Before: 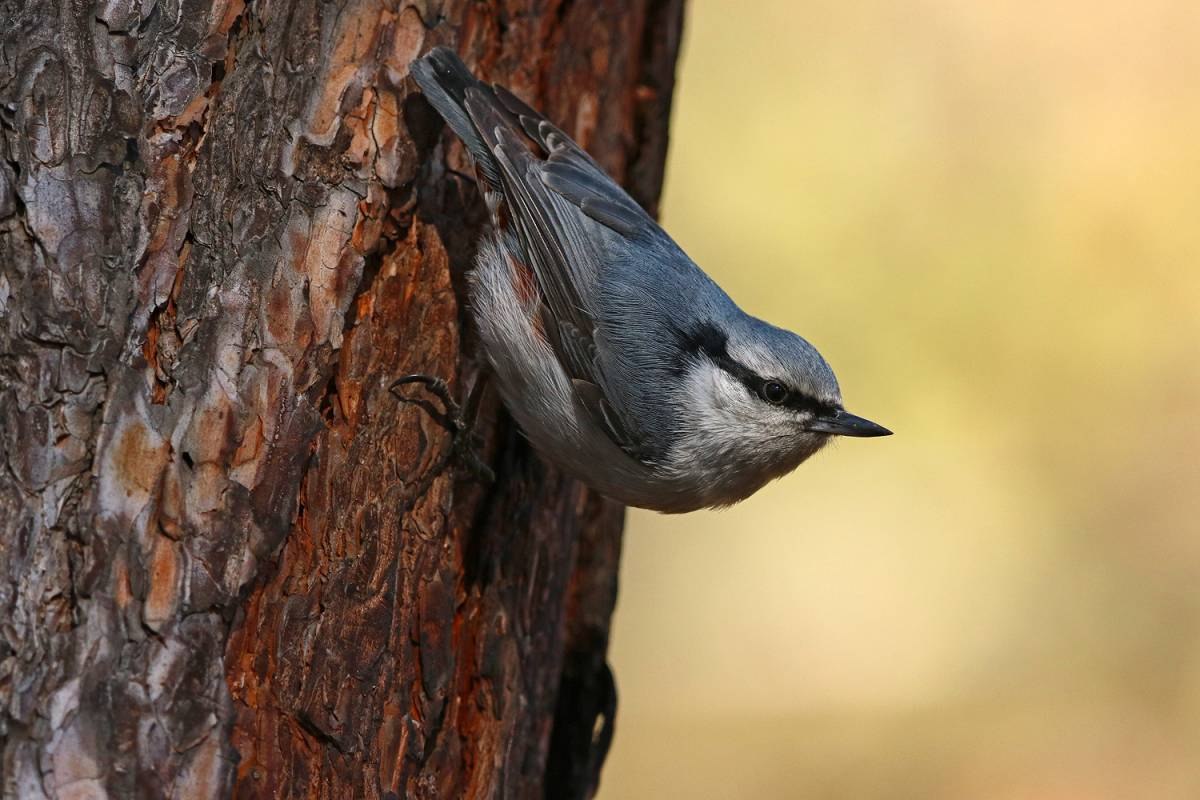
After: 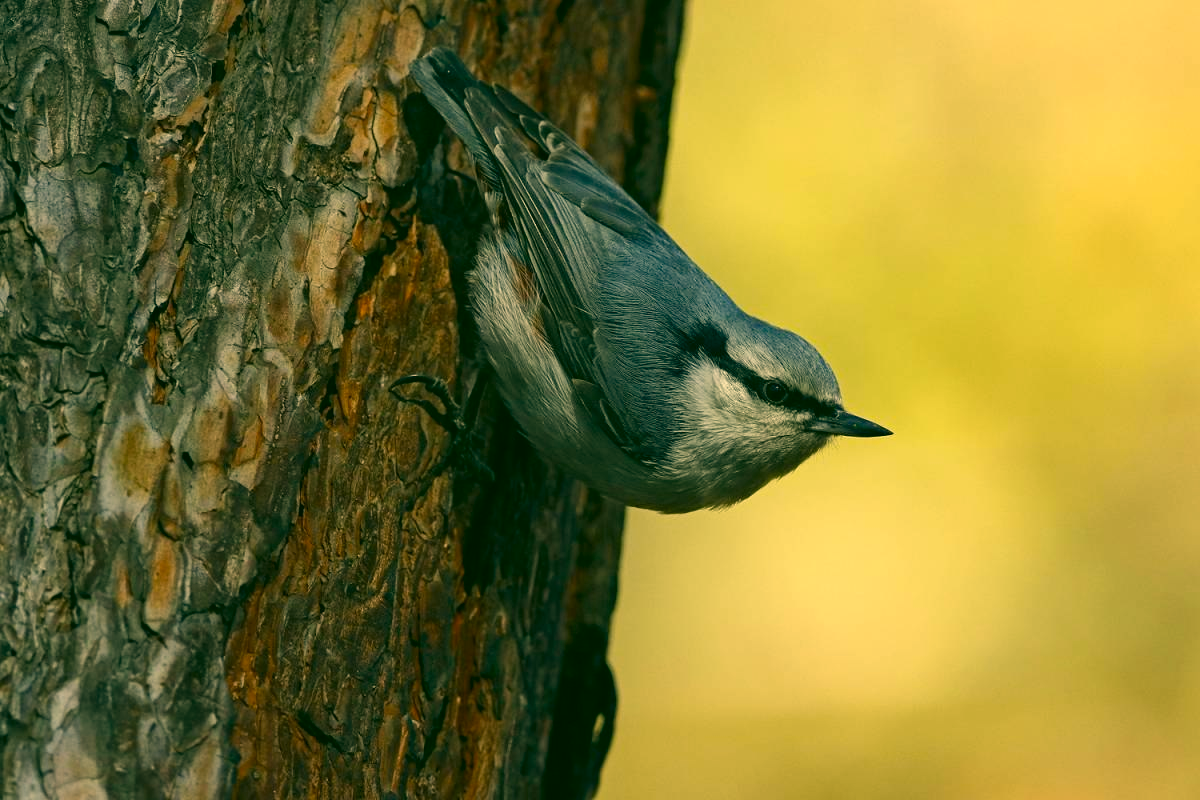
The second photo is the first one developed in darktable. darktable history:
color correction: highlights a* 5.65, highlights b* 33.38, shadows a* -26.08, shadows b* 3.8
